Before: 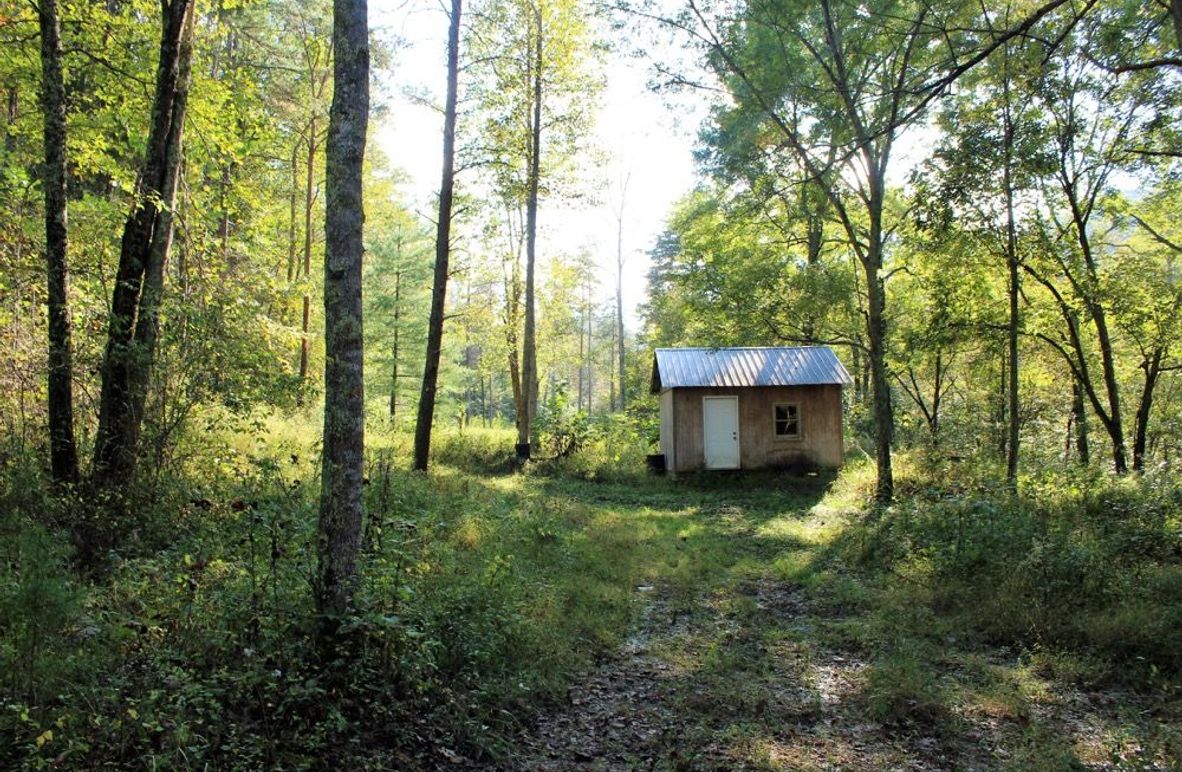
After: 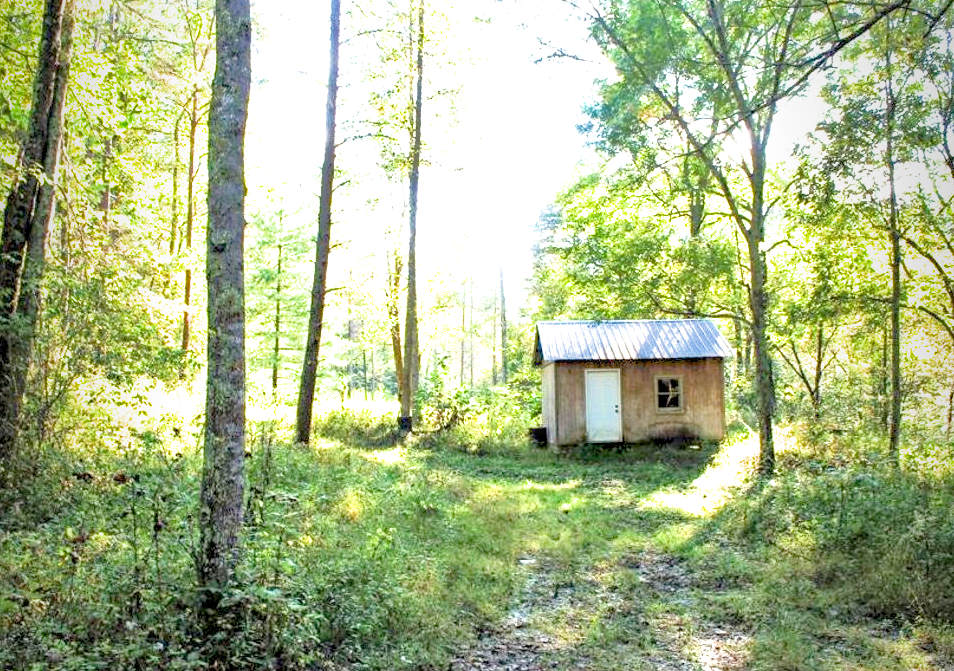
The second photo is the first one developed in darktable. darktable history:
shadows and highlights: on, module defaults
local contrast: on, module defaults
exposure: black level correction 0.001, exposure 2.627 EV, compensate highlight preservation false
haze removal: compatibility mode true, adaptive false
filmic rgb: black relative exposure -7.97 EV, white relative exposure 4.03 EV, threshold 5.98 EV, hardness 4.12, contrast 0.924, iterations of high-quality reconstruction 0, enable highlight reconstruction true
crop: left 9.993%, top 3.523%, right 9.274%, bottom 9.497%
vignetting: fall-off start 96.29%, fall-off radius 101.31%, saturation 0.046, width/height ratio 0.613, unbound false
